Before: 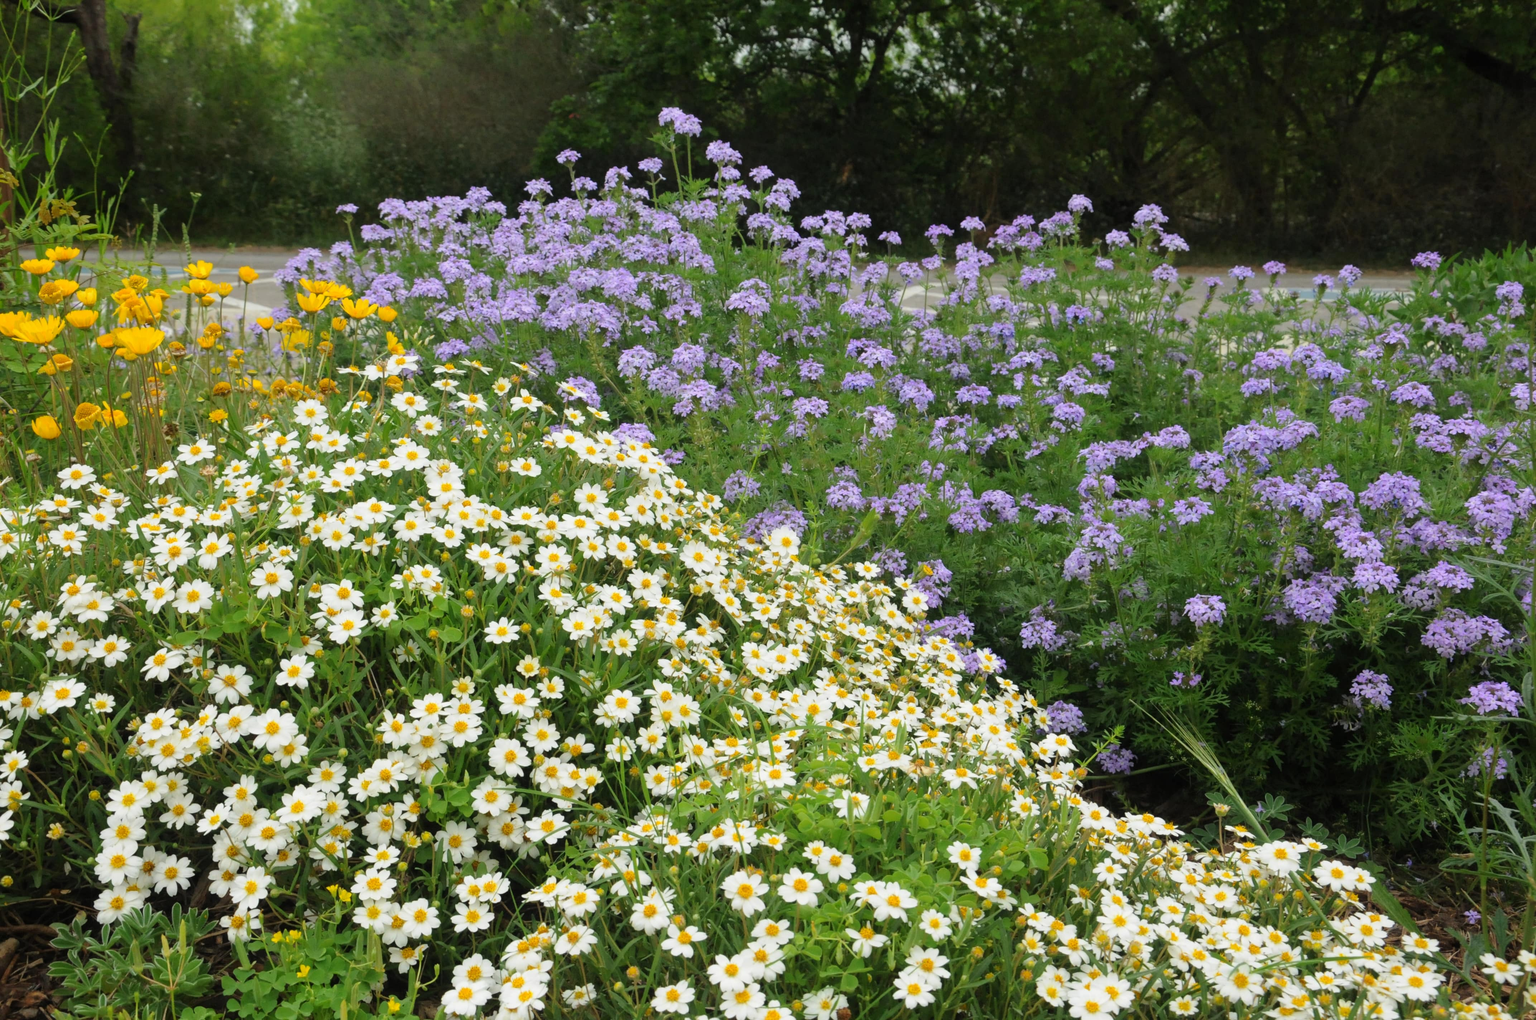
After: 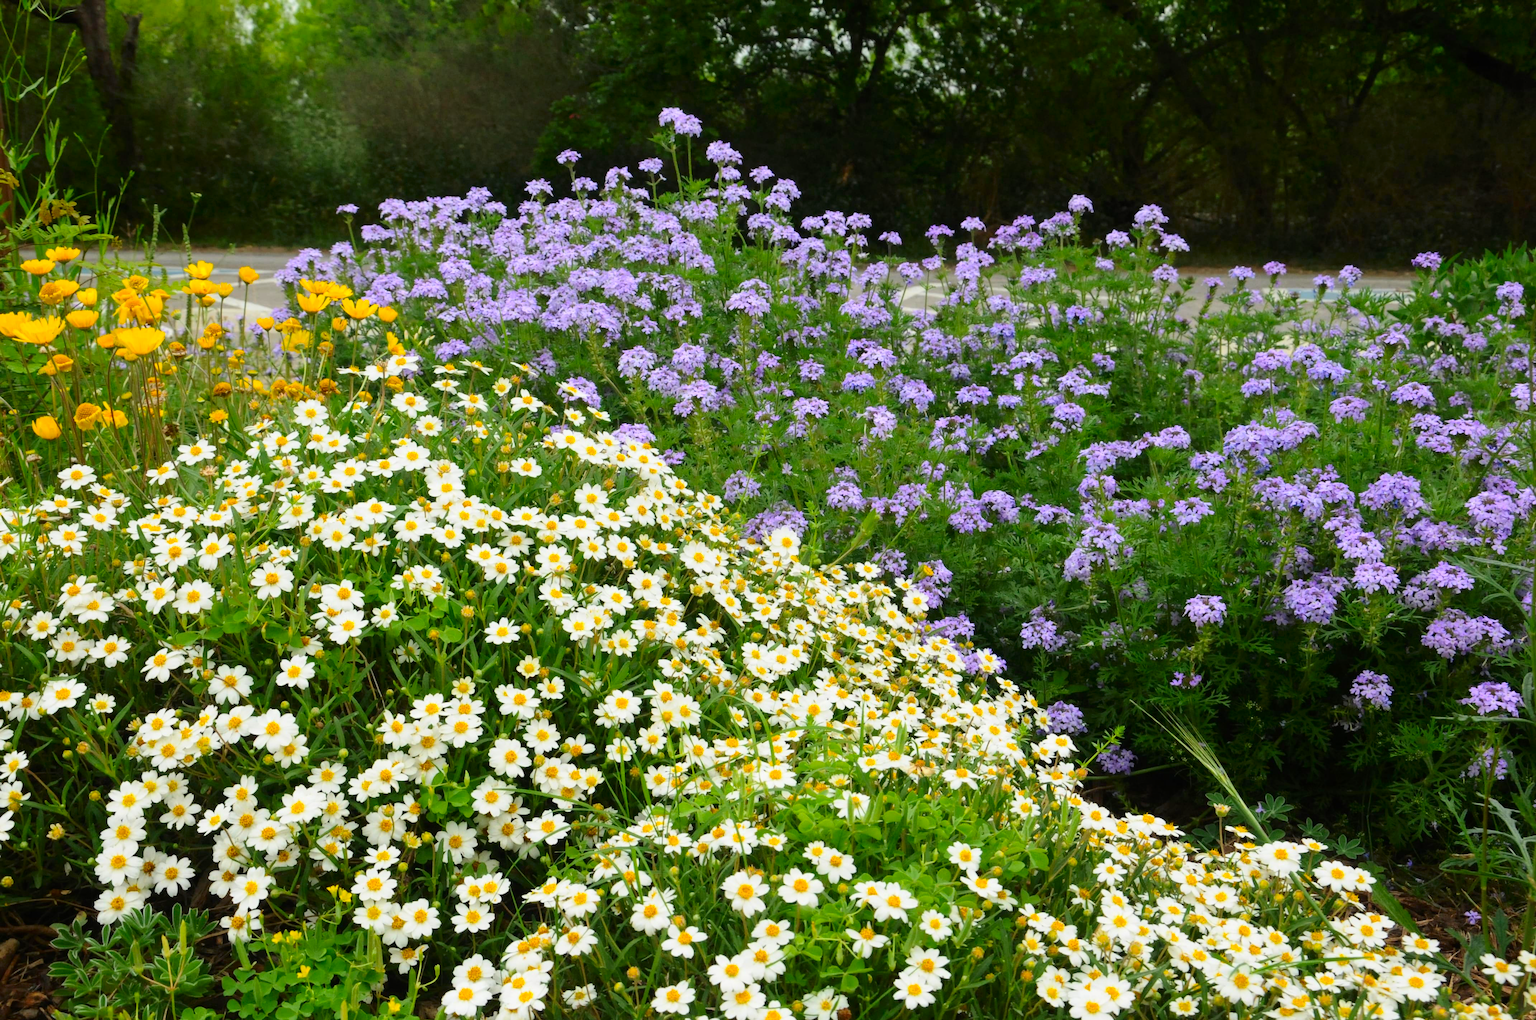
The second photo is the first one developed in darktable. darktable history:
contrast brightness saturation: contrast 0.179, saturation 0.307
